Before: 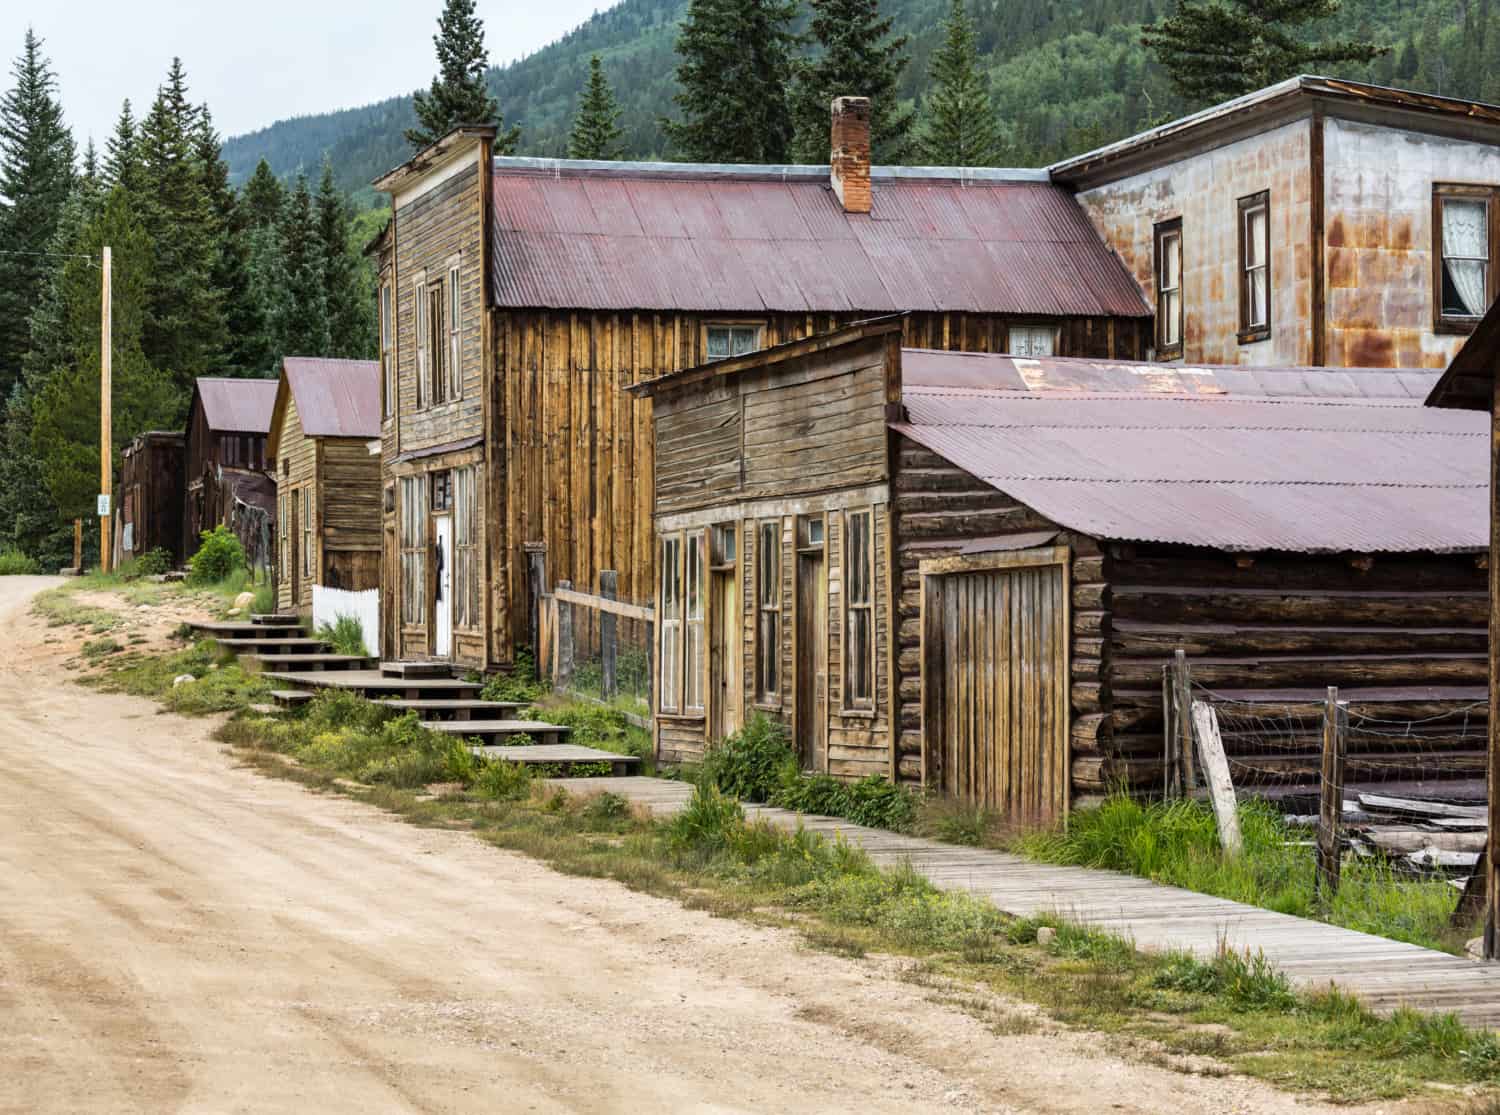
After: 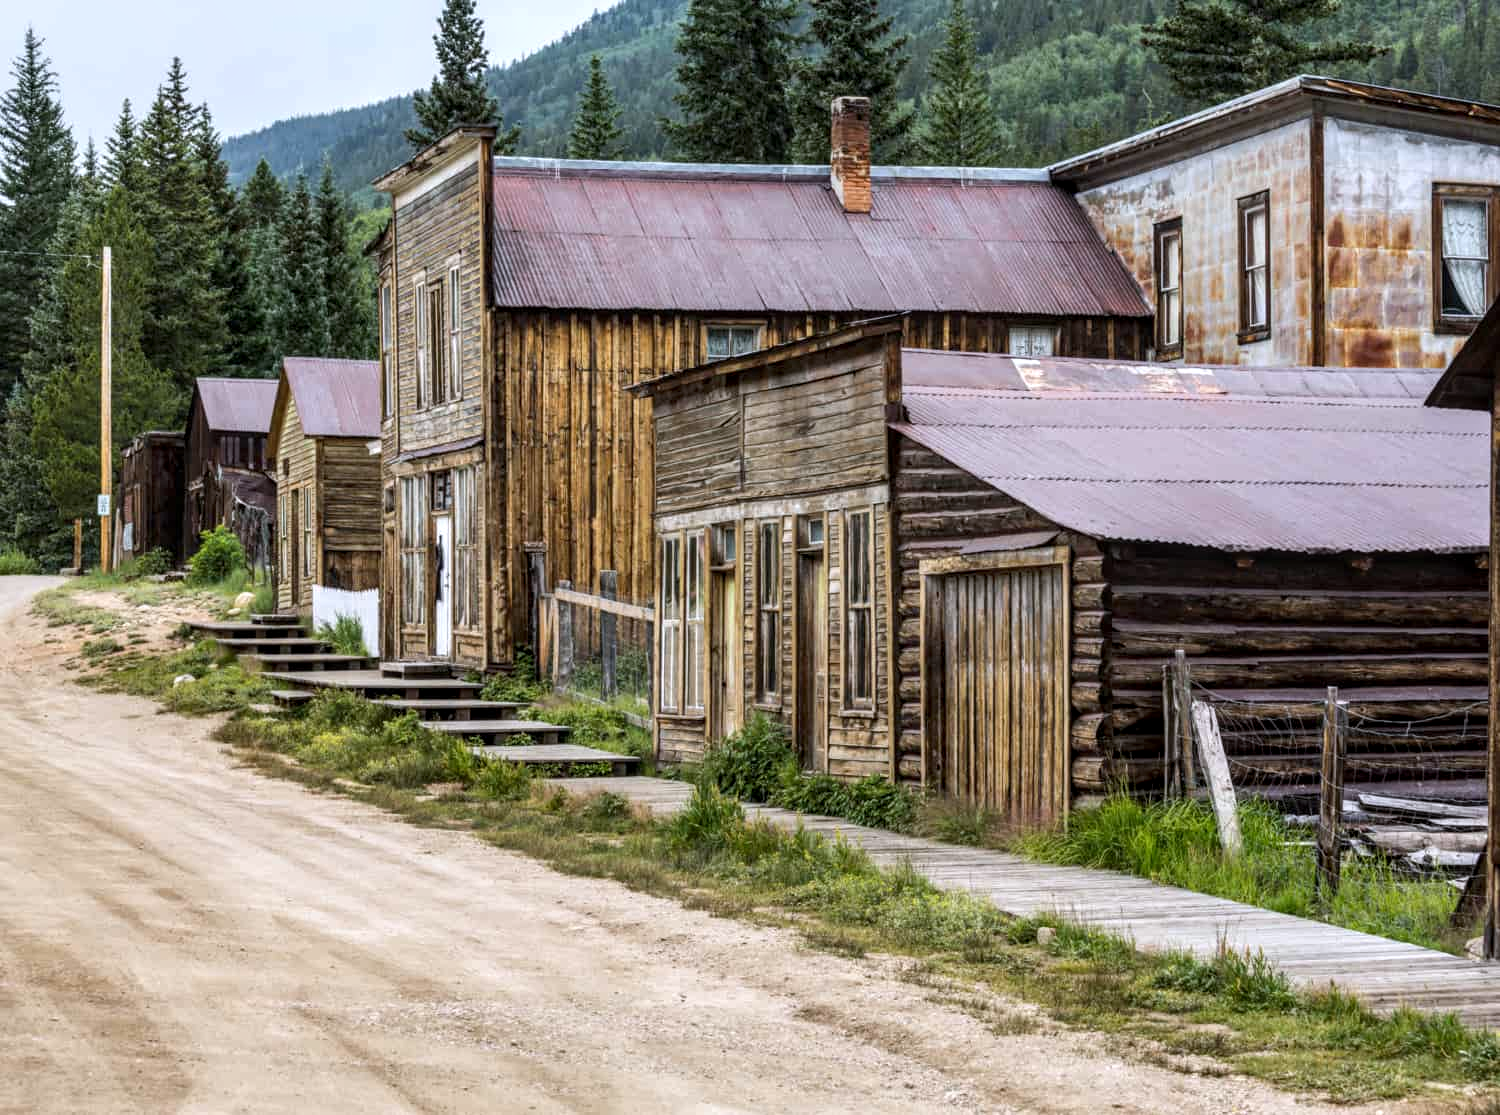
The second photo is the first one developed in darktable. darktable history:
local contrast: detail 130%
white balance: red 0.984, blue 1.059
